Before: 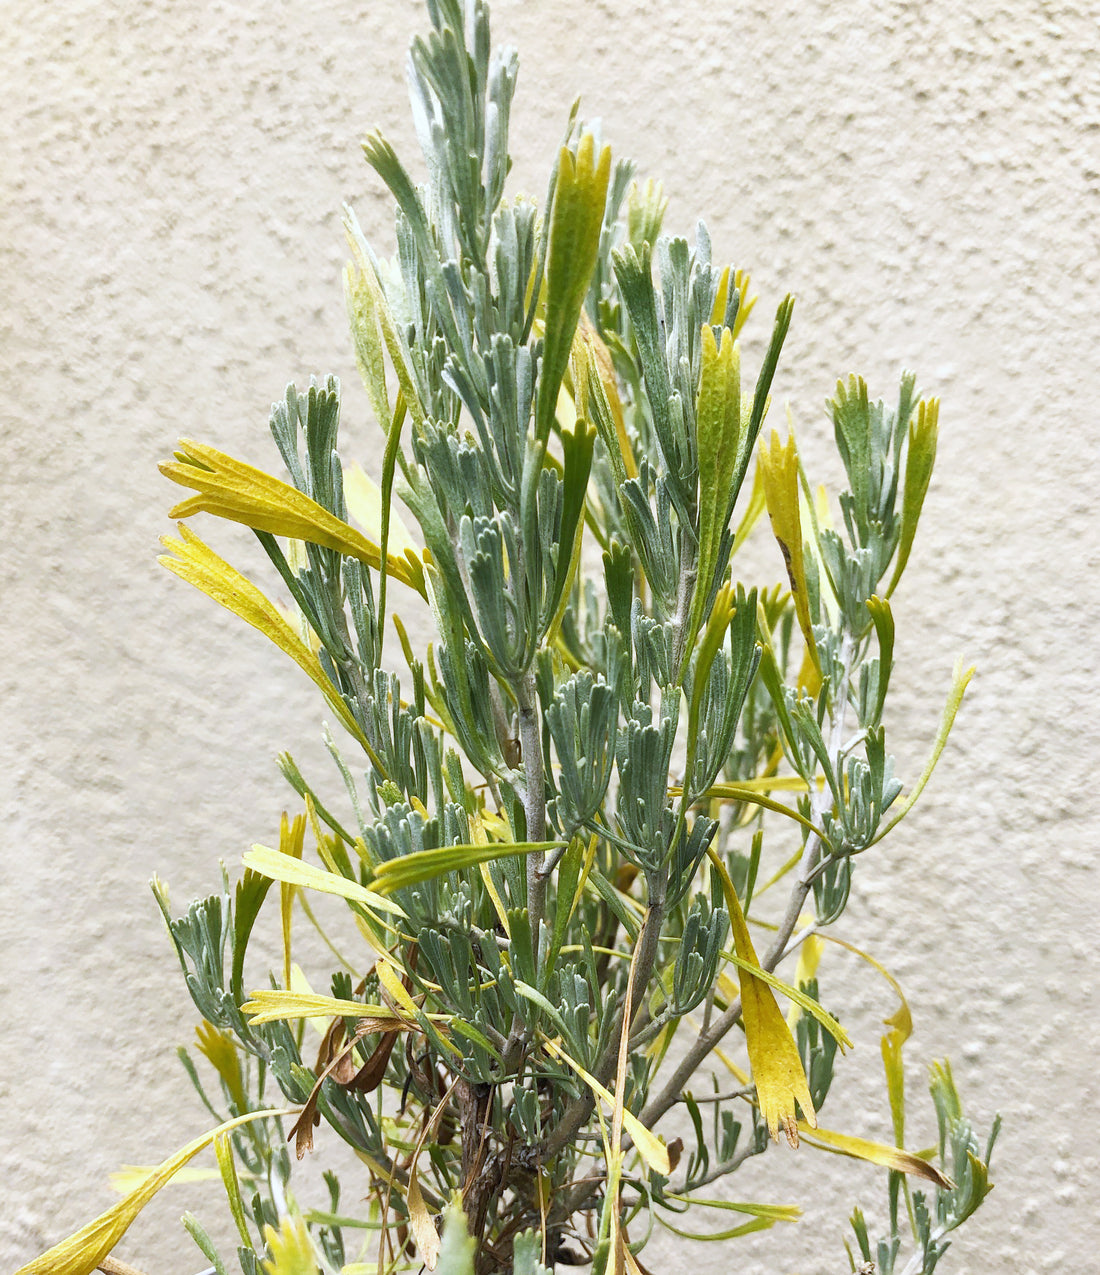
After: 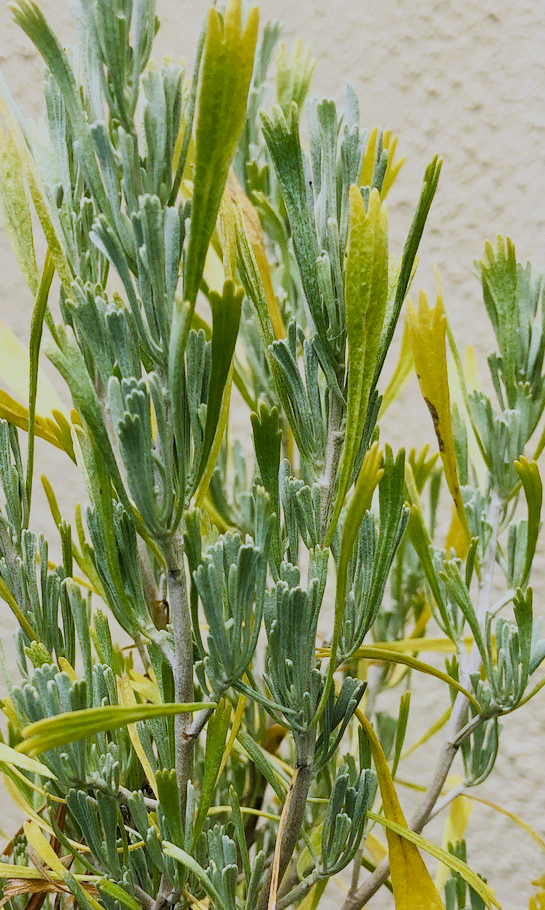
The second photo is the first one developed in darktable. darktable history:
color balance rgb: perceptual saturation grading › global saturation 20%, perceptual saturation grading › highlights -25%, perceptual saturation grading › shadows 25%
filmic rgb: black relative exposure -7.15 EV, white relative exposure 5.36 EV, hardness 3.02, color science v6 (2022)
crop: left 32.075%, top 10.976%, right 18.355%, bottom 17.596%
velvia: strength 15%
